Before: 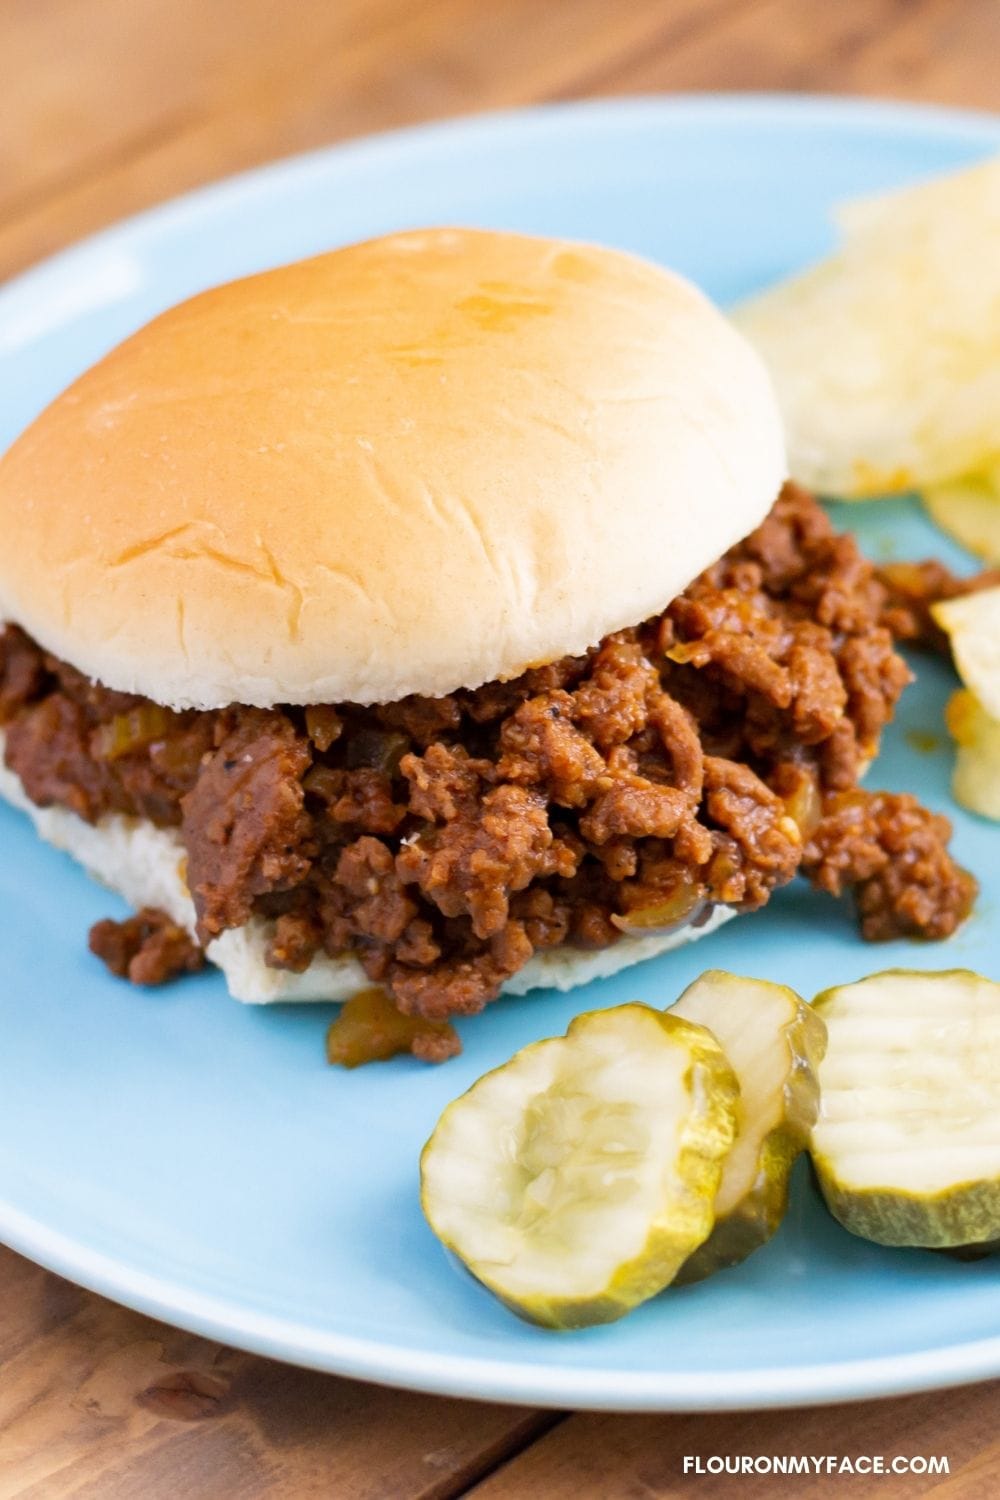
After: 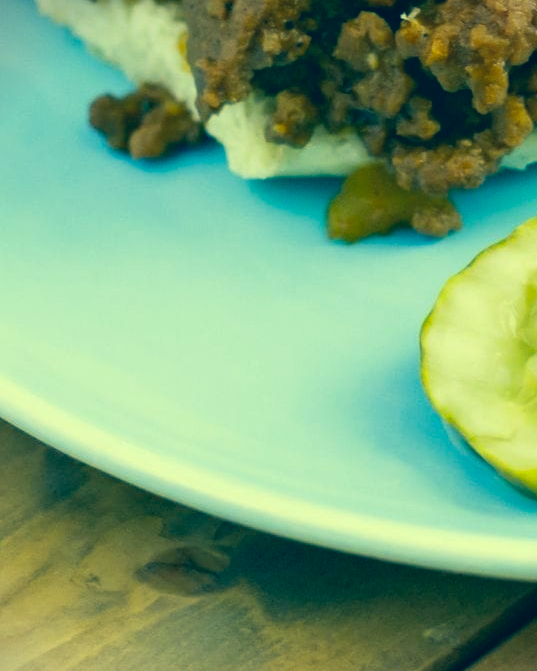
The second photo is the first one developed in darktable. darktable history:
vignetting: fall-off start 100.64%, unbound false
crop and rotate: top 55.036%, right 46.209%, bottom 0.227%
color correction: highlights a* -15.23, highlights b* 39.66, shadows a* -39.28, shadows b* -26.87
